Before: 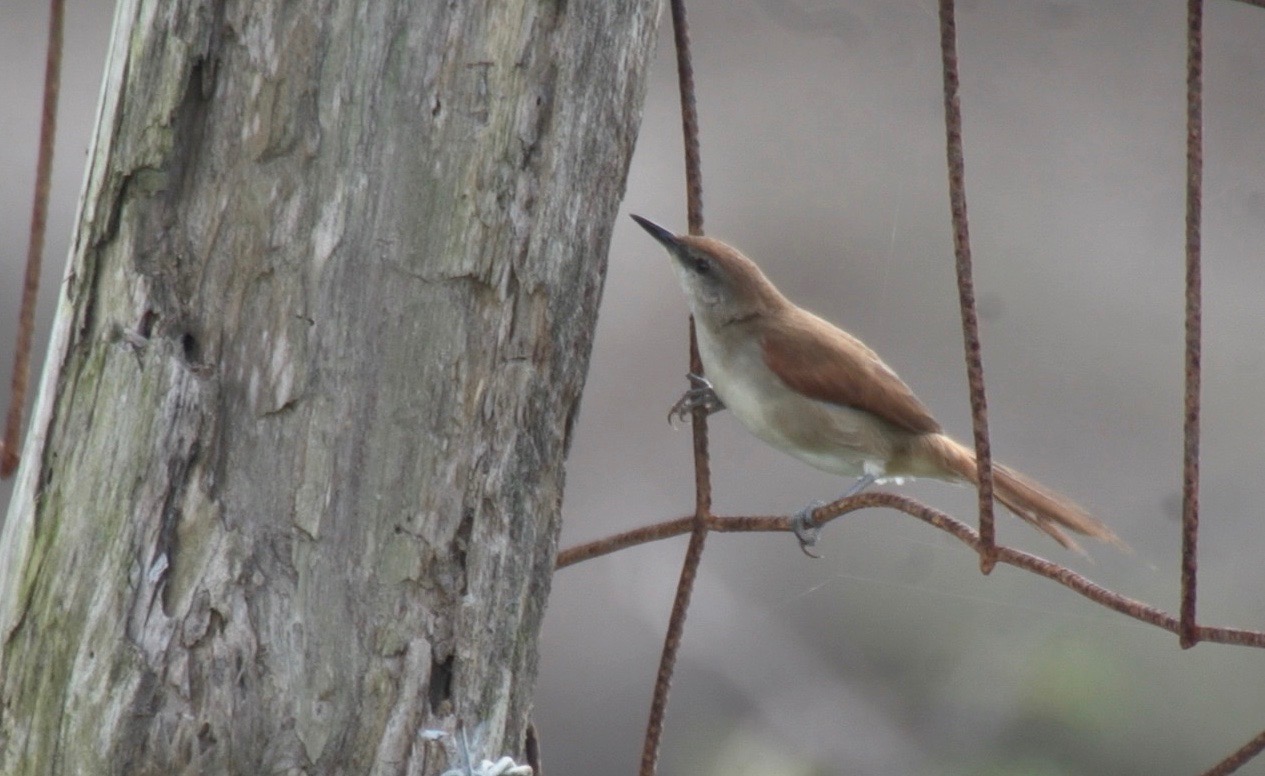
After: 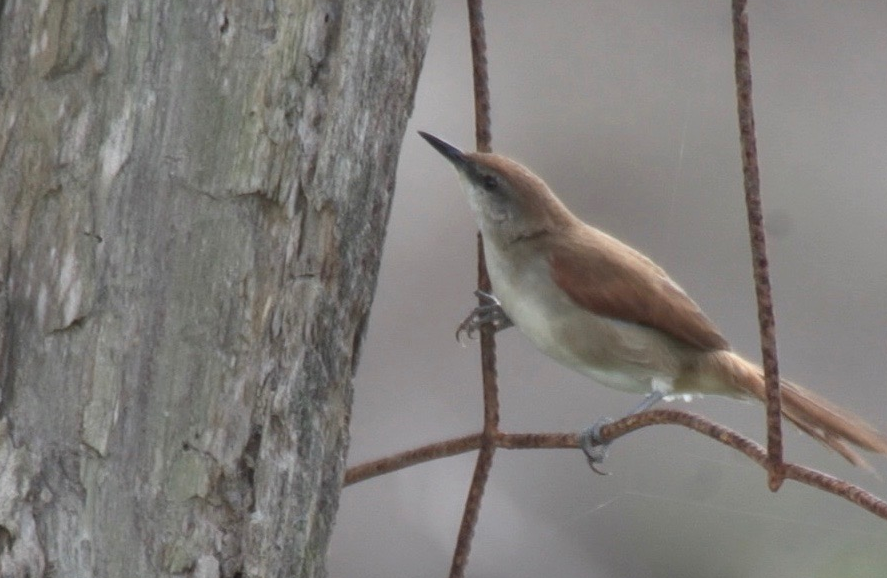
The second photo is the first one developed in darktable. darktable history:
contrast brightness saturation: saturation -0.038
crop and rotate: left 16.833%, top 10.703%, right 13.007%, bottom 14.695%
